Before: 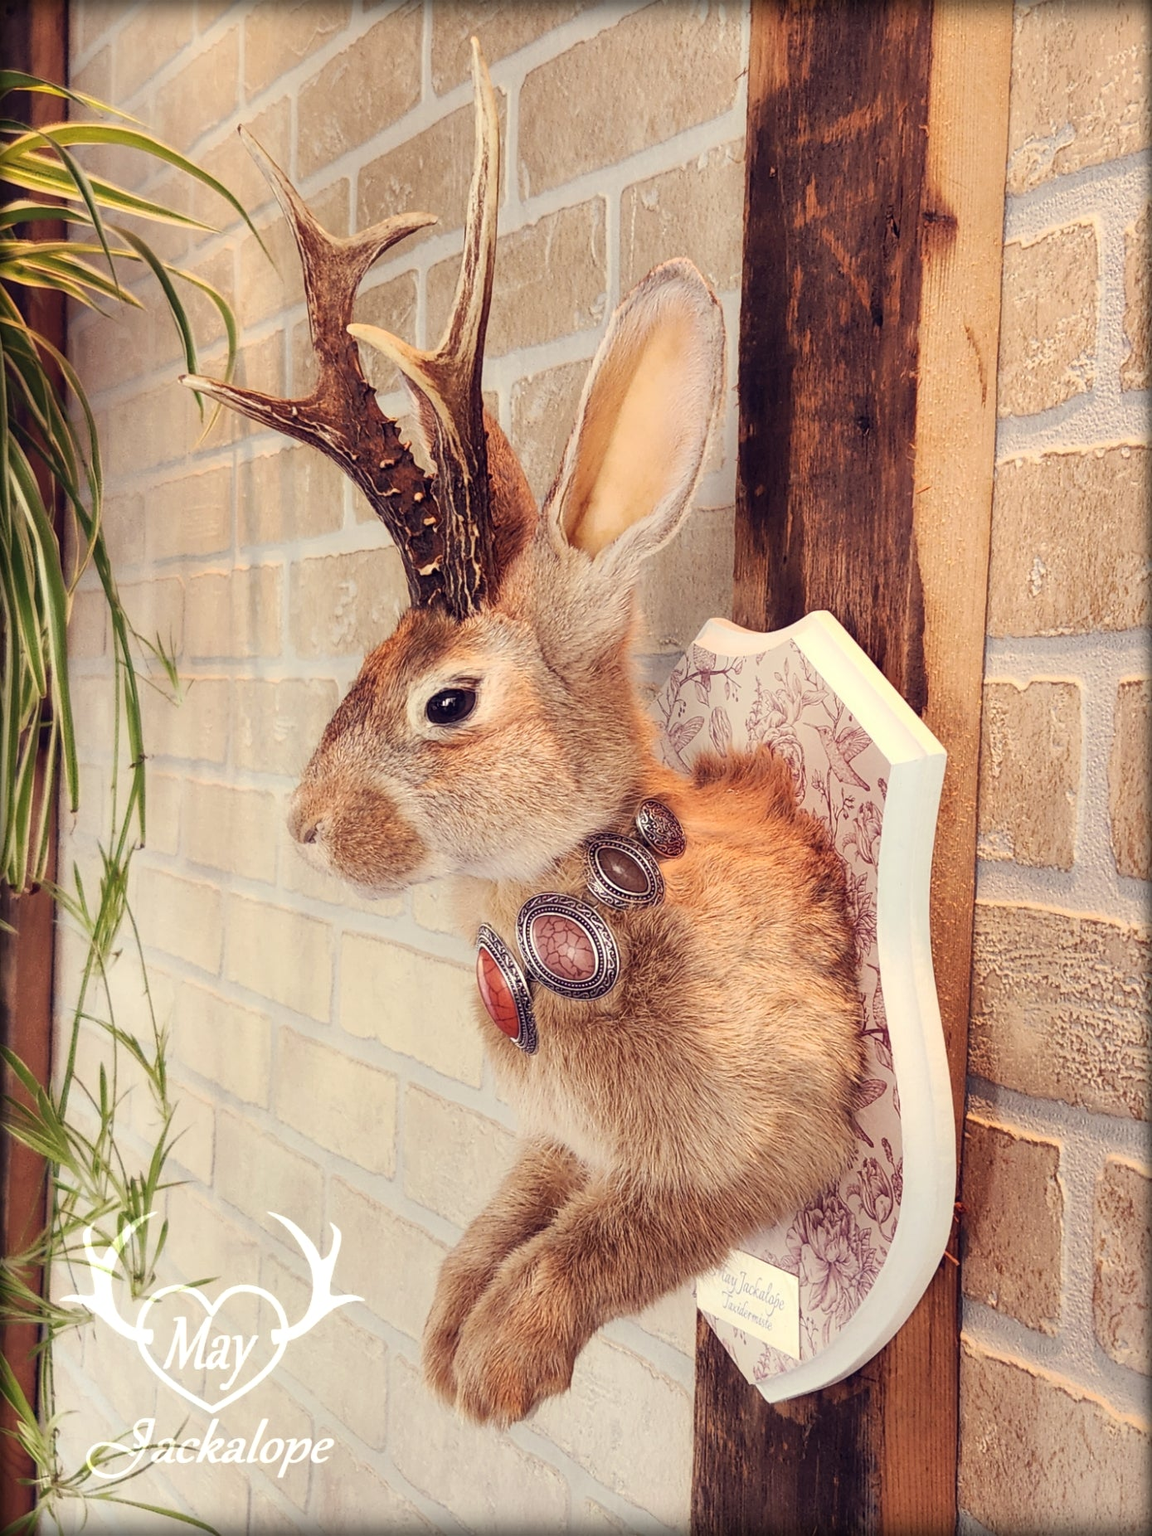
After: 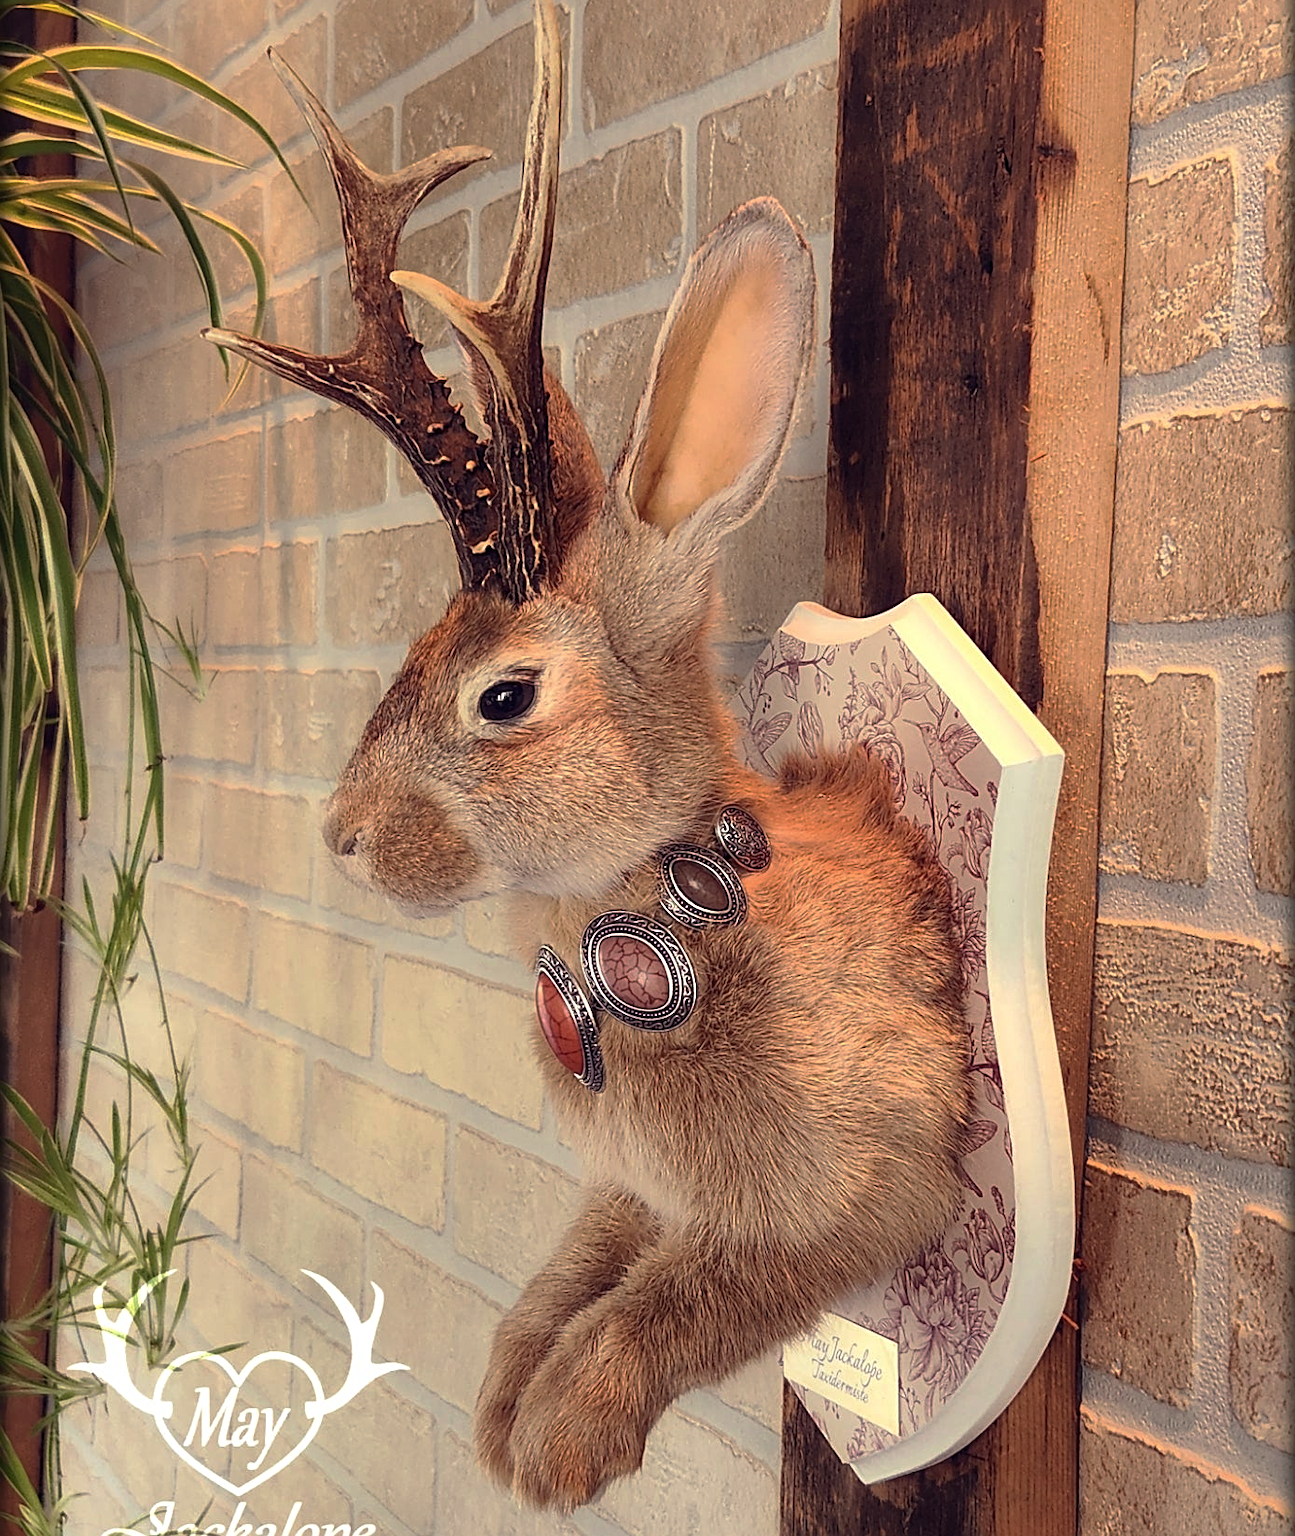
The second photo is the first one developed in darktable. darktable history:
crop and rotate: top 5.453%, bottom 5.58%
base curve: curves: ch0 [(0, 0) (0.595, 0.418) (1, 1)], preserve colors none
sharpen: on, module defaults
